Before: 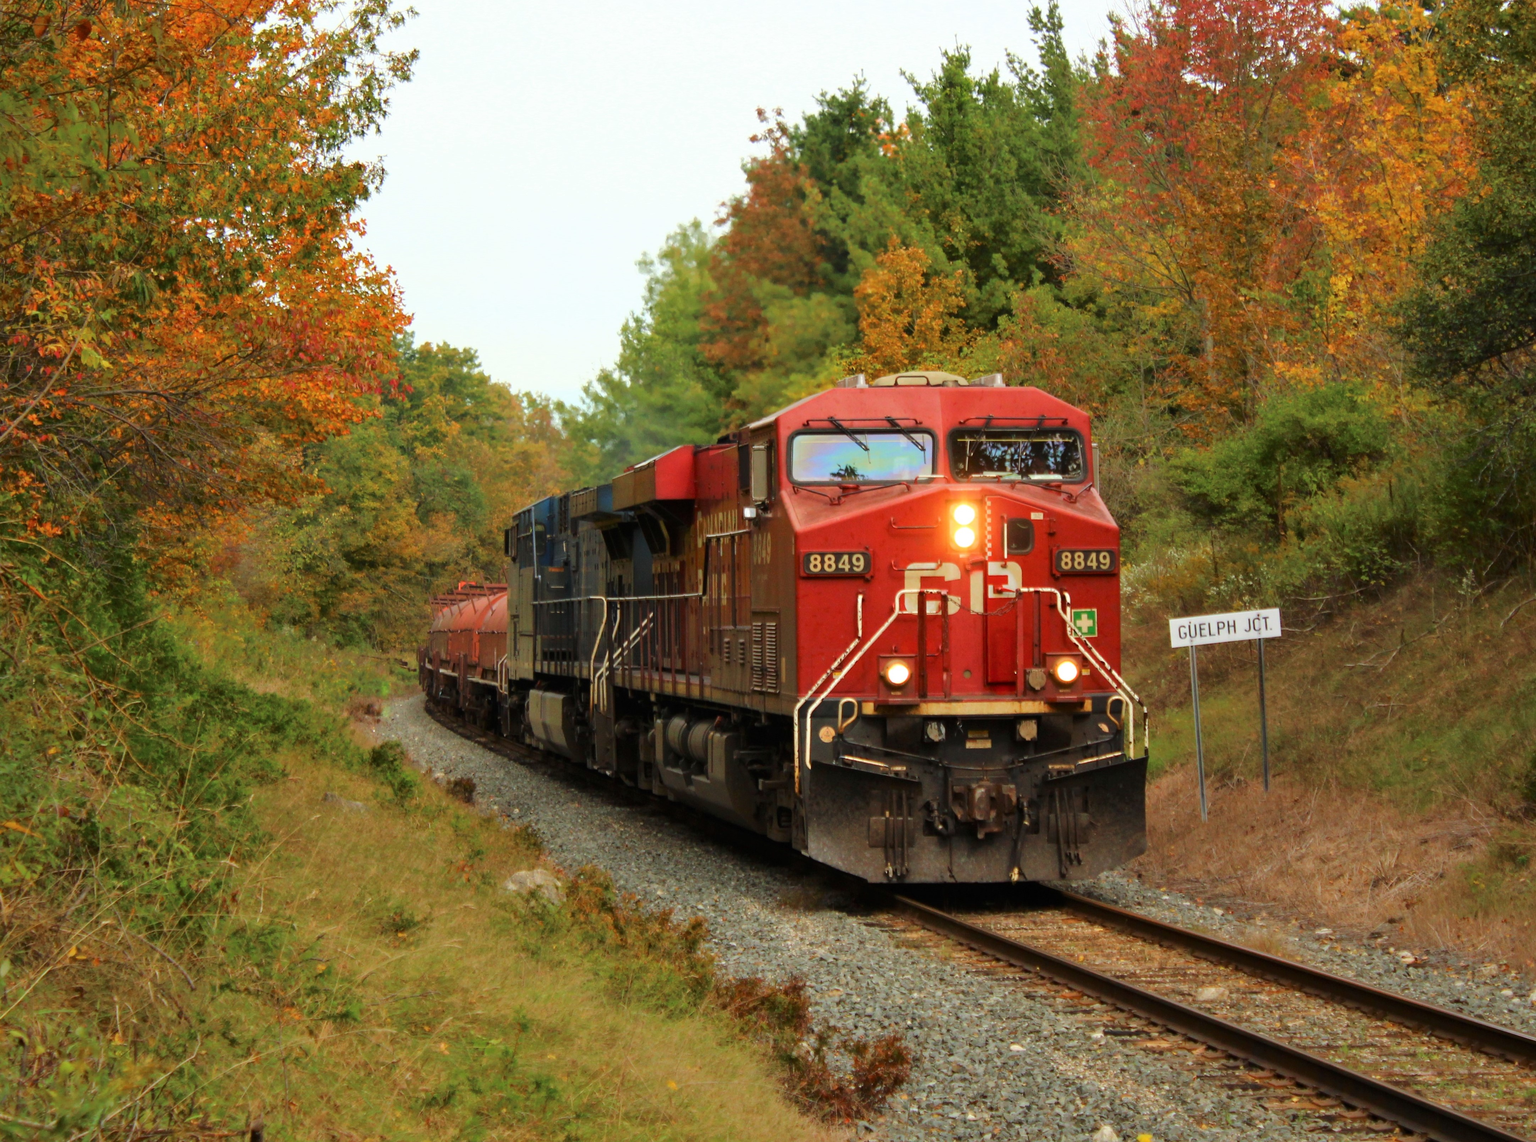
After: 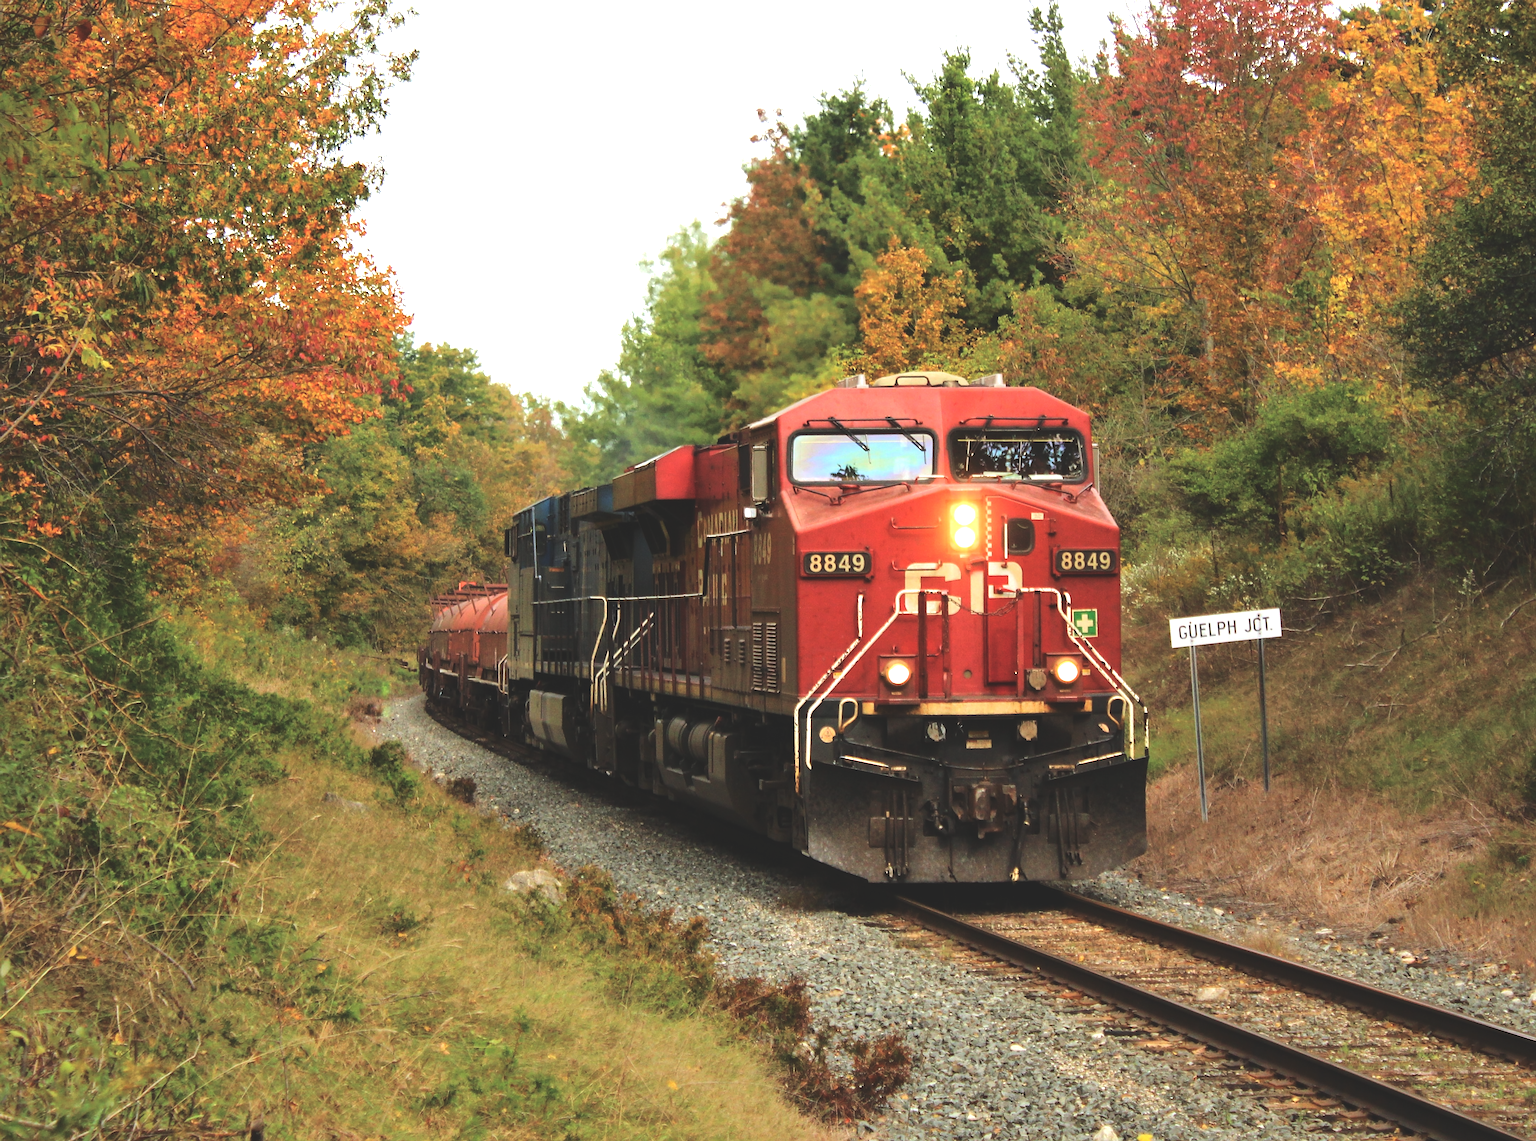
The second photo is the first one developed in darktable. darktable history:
exposure: black level correction -0.028, compensate highlight preservation false
sharpen: on, module defaults
tone equalizer: -8 EV -0.75 EV, -7 EV -0.7 EV, -6 EV -0.6 EV, -5 EV -0.4 EV, -3 EV 0.4 EV, -2 EV 0.6 EV, -1 EV 0.7 EV, +0 EV 0.75 EV, edges refinement/feathering 500, mask exposure compensation -1.57 EV, preserve details no
